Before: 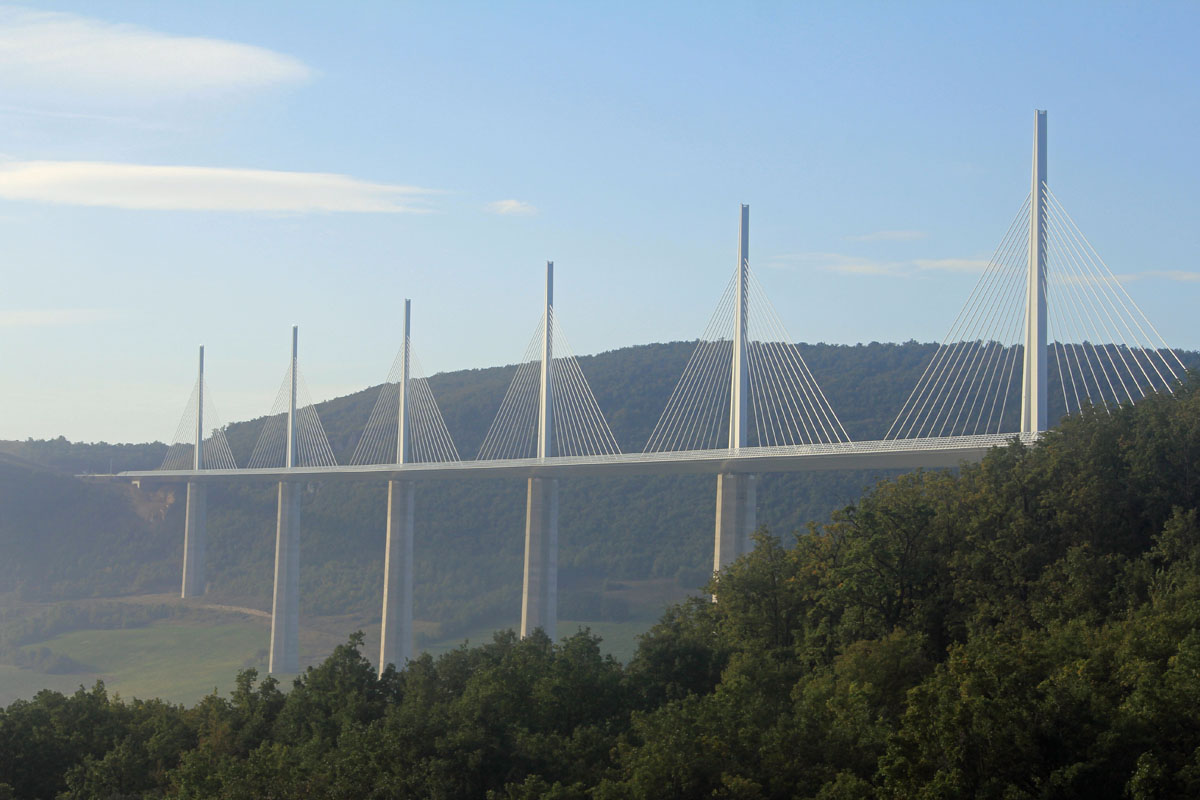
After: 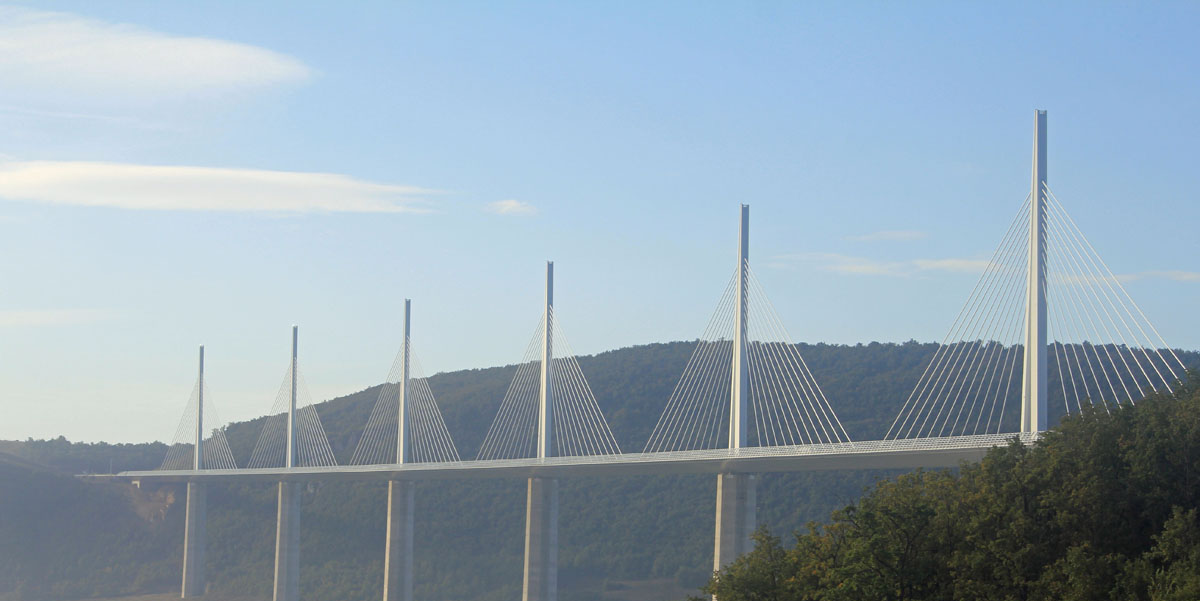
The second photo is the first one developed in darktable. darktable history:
crop: bottom 24.842%
